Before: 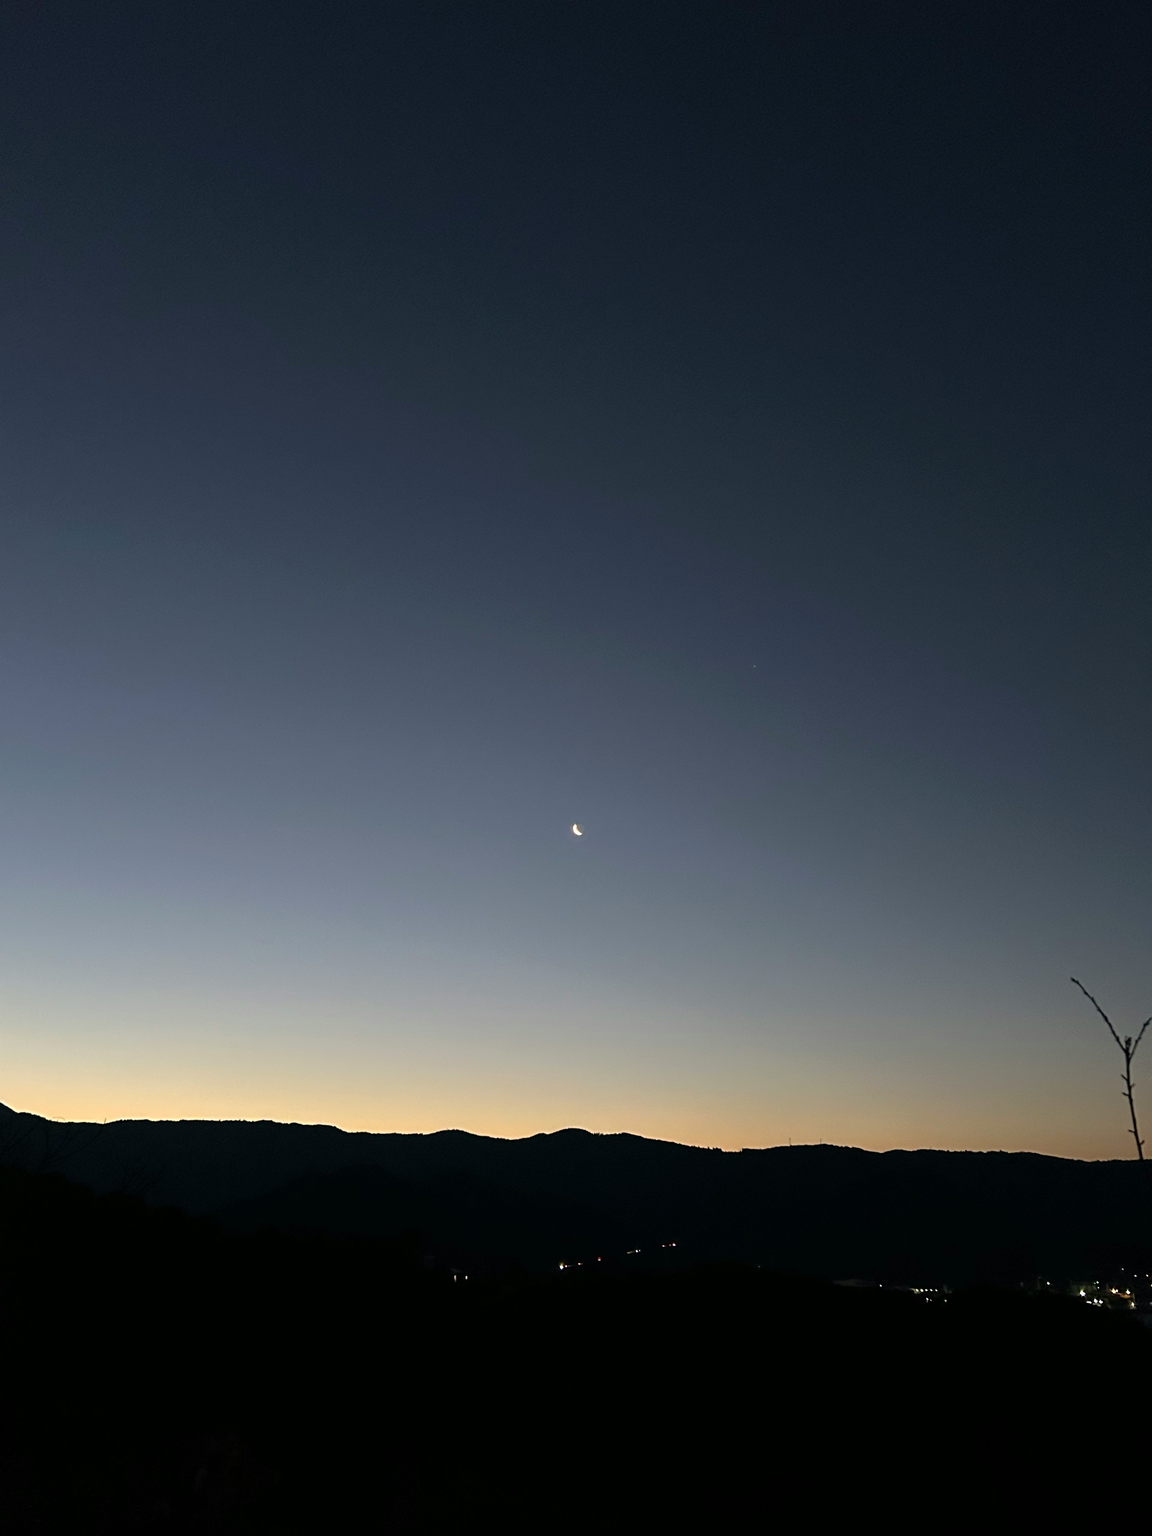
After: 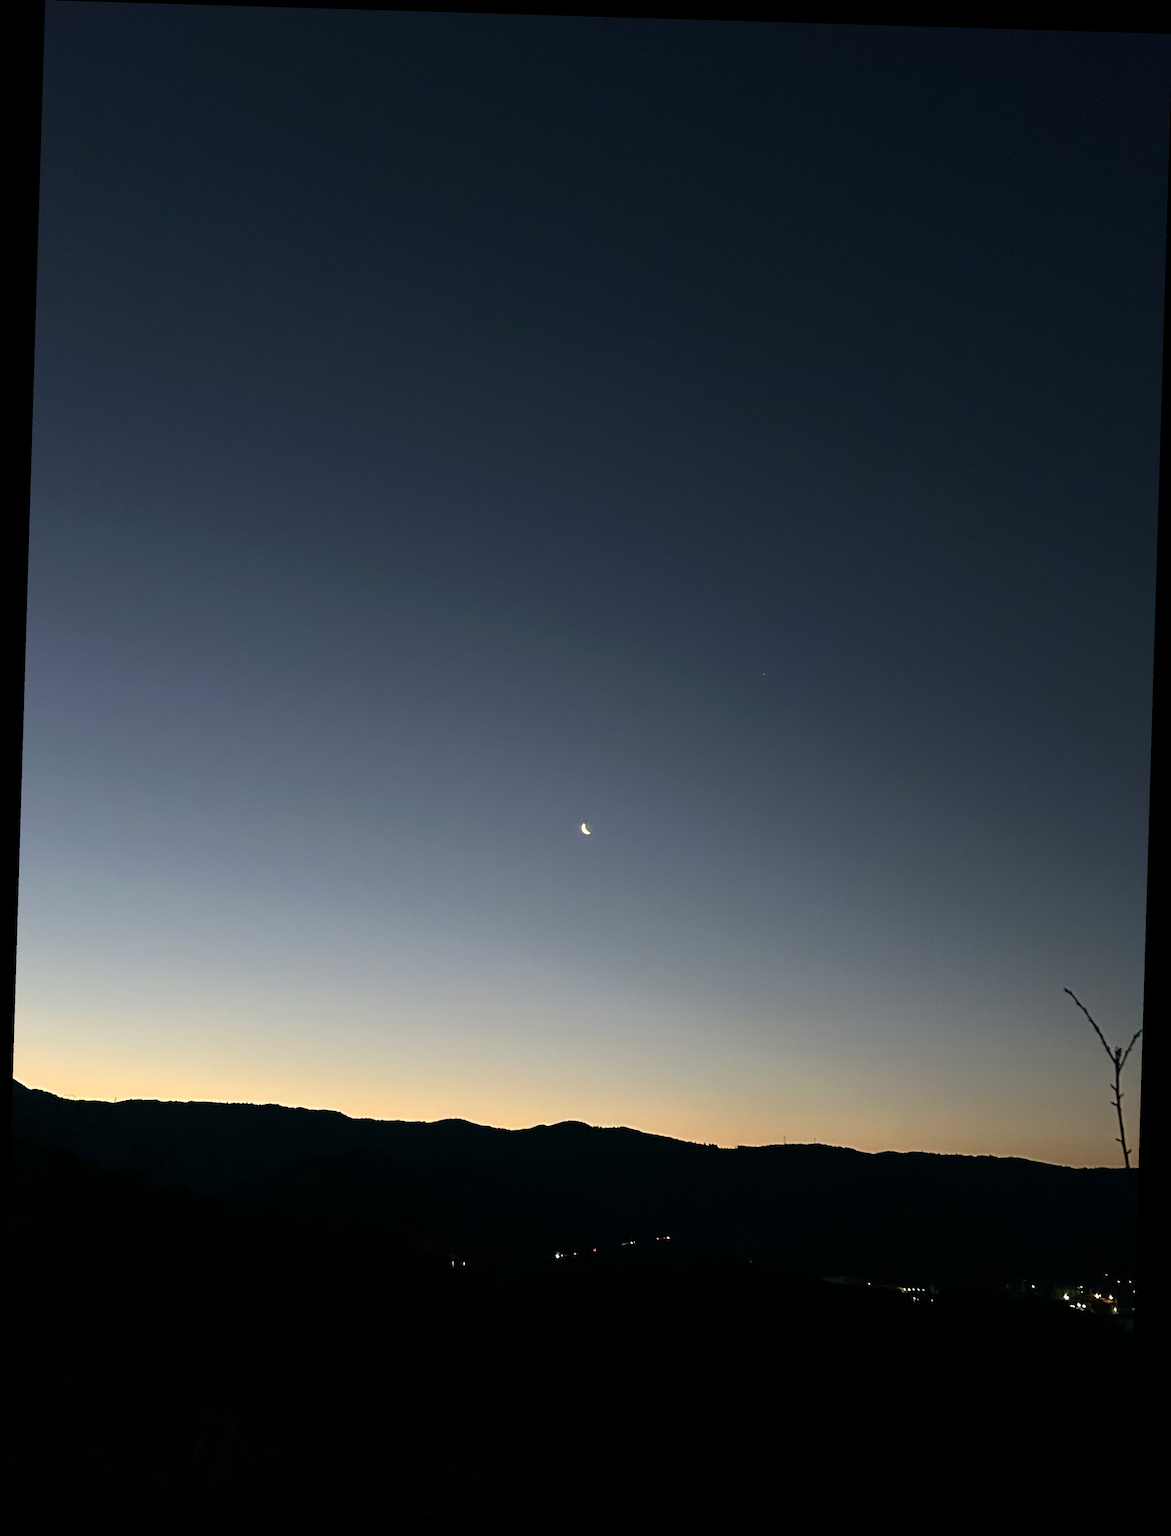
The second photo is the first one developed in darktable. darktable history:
rotate and perspective: rotation 1.72°, automatic cropping off
color balance rgb: global vibrance 0.5%
contrast brightness saturation: contrast 0.14
